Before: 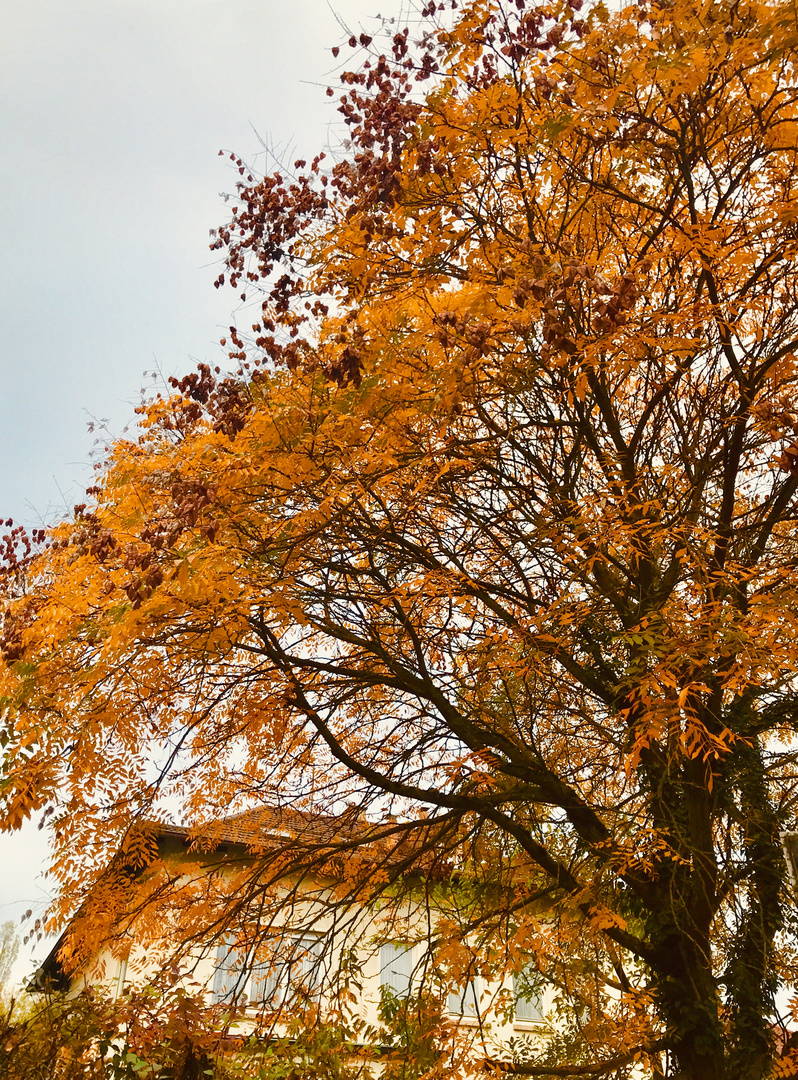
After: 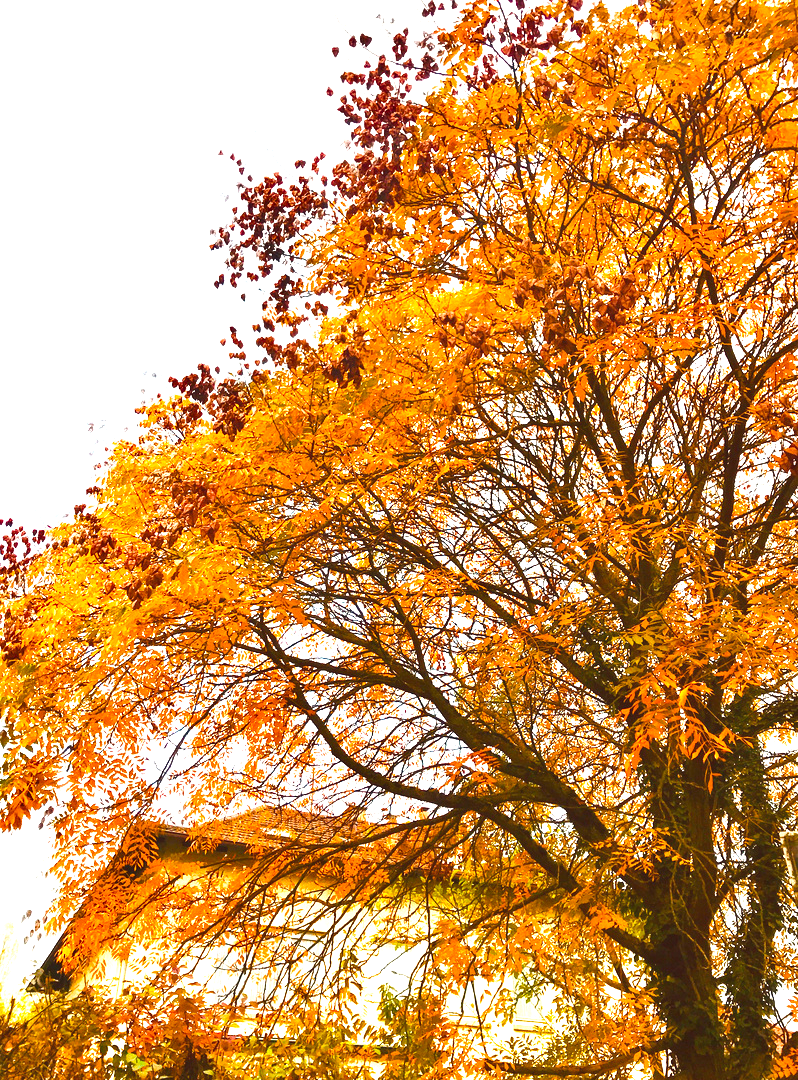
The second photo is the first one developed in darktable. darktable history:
exposure: black level correction -0.002, exposure 1.346 EV, compensate exposure bias true, compensate highlight preservation false
shadows and highlights: shadows 36.75, highlights -27.21, soften with gaussian
